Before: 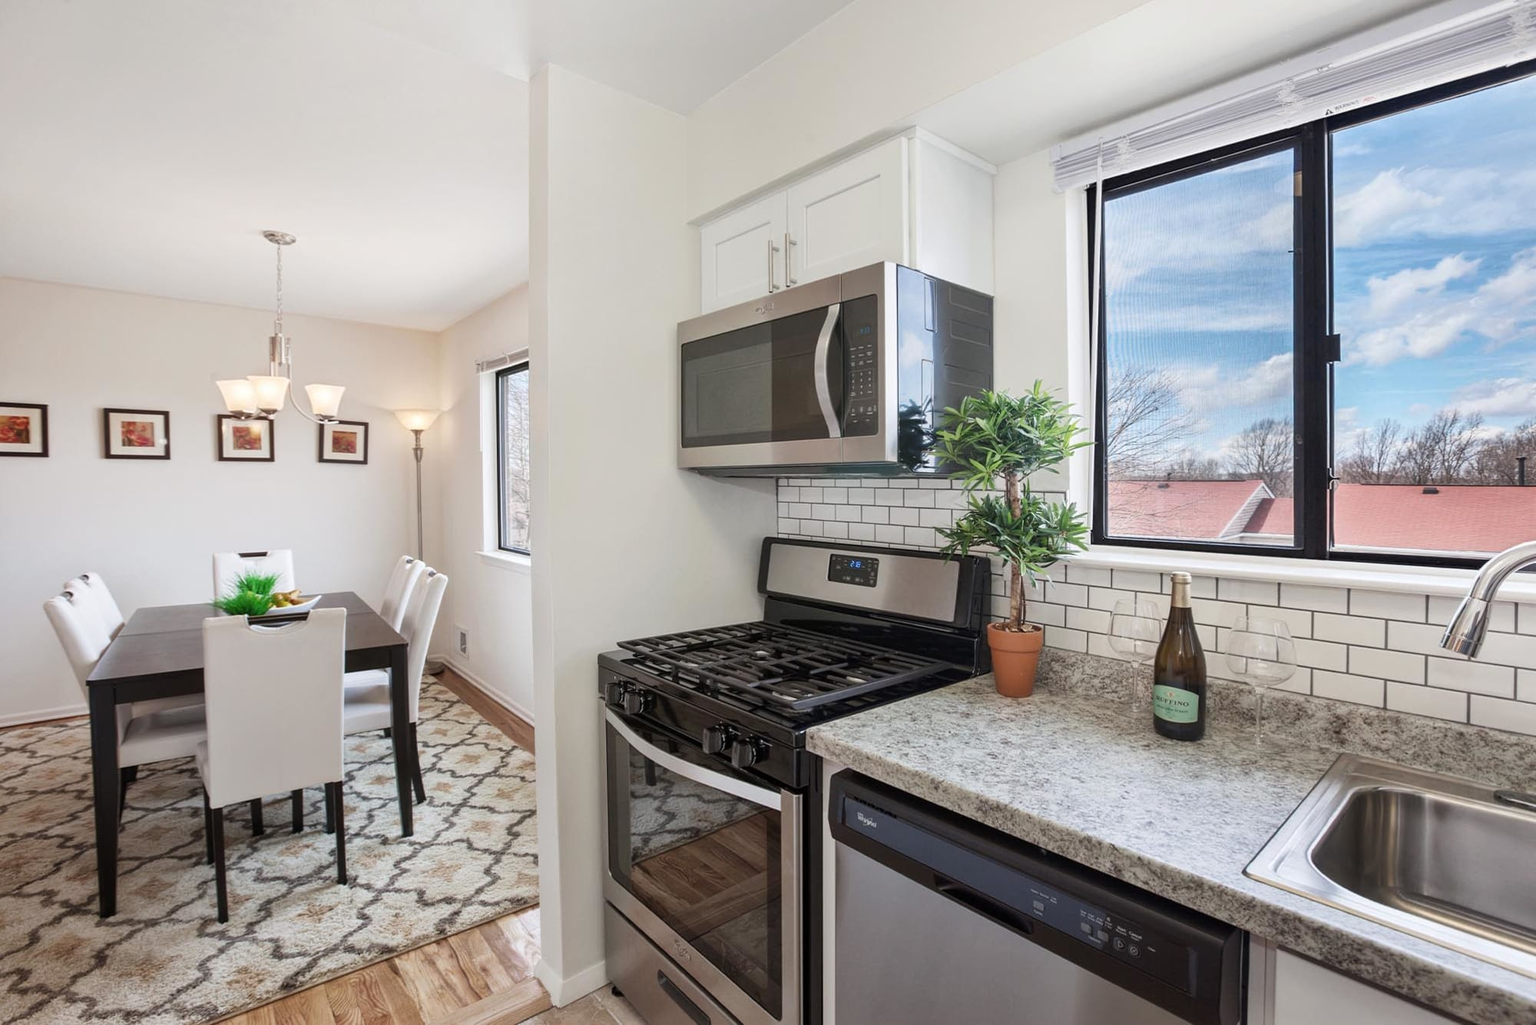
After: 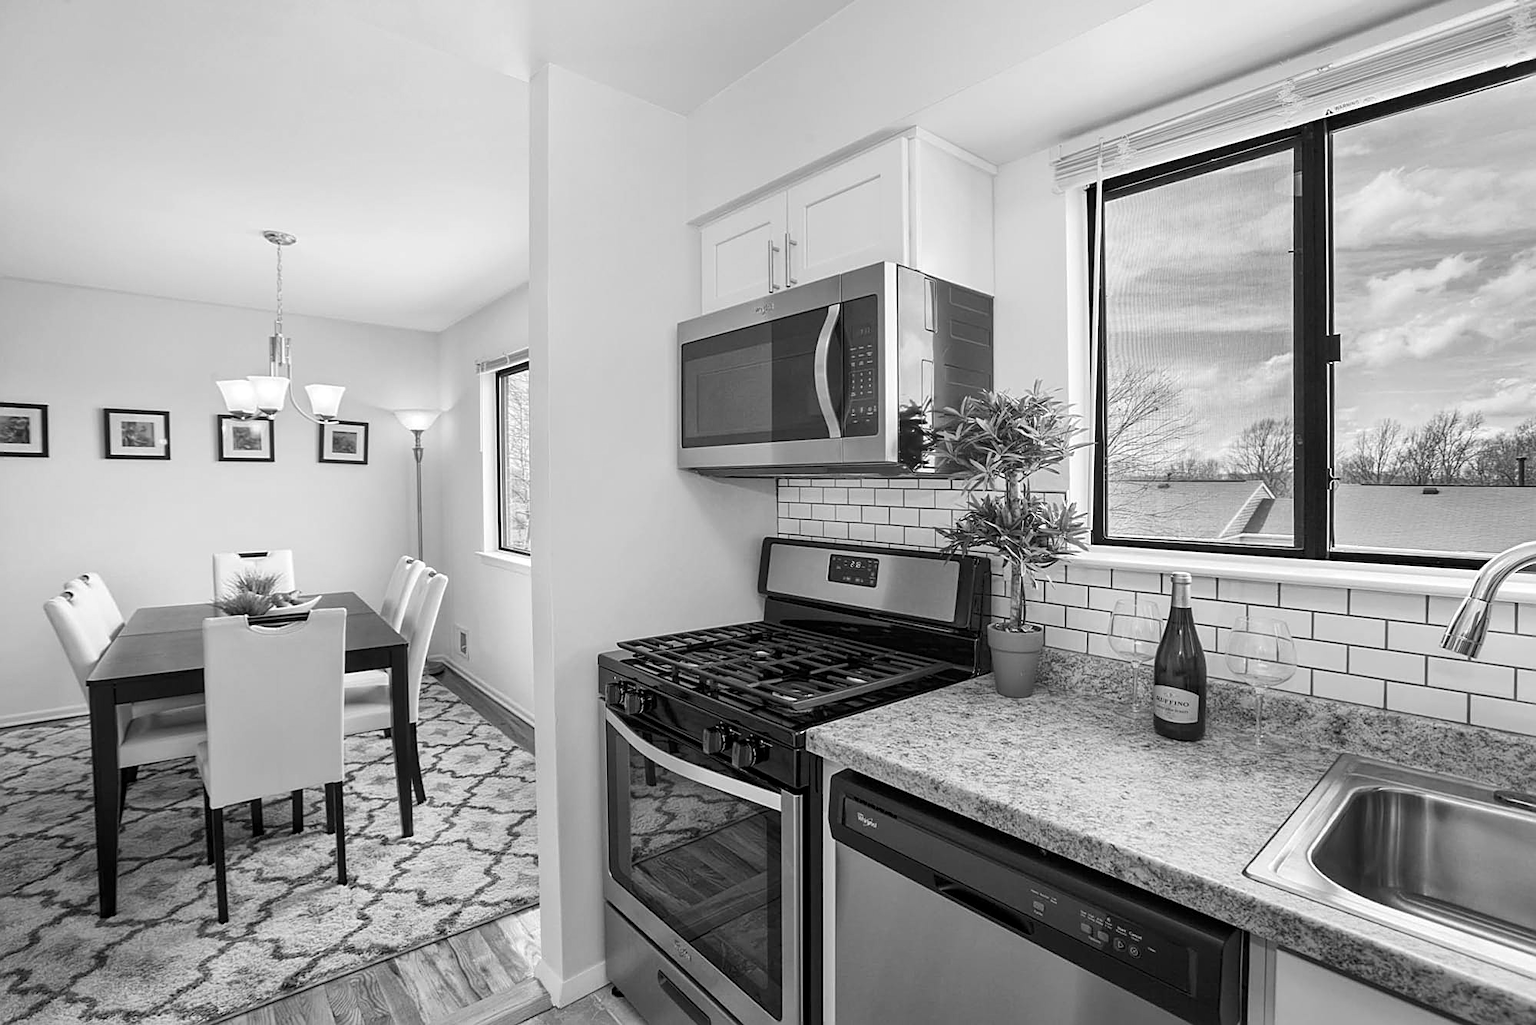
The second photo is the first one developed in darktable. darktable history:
local contrast: highlights 100%, shadows 100%, detail 120%, midtone range 0.2
sharpen: on, module defaults
monochrome: on, module defaults
